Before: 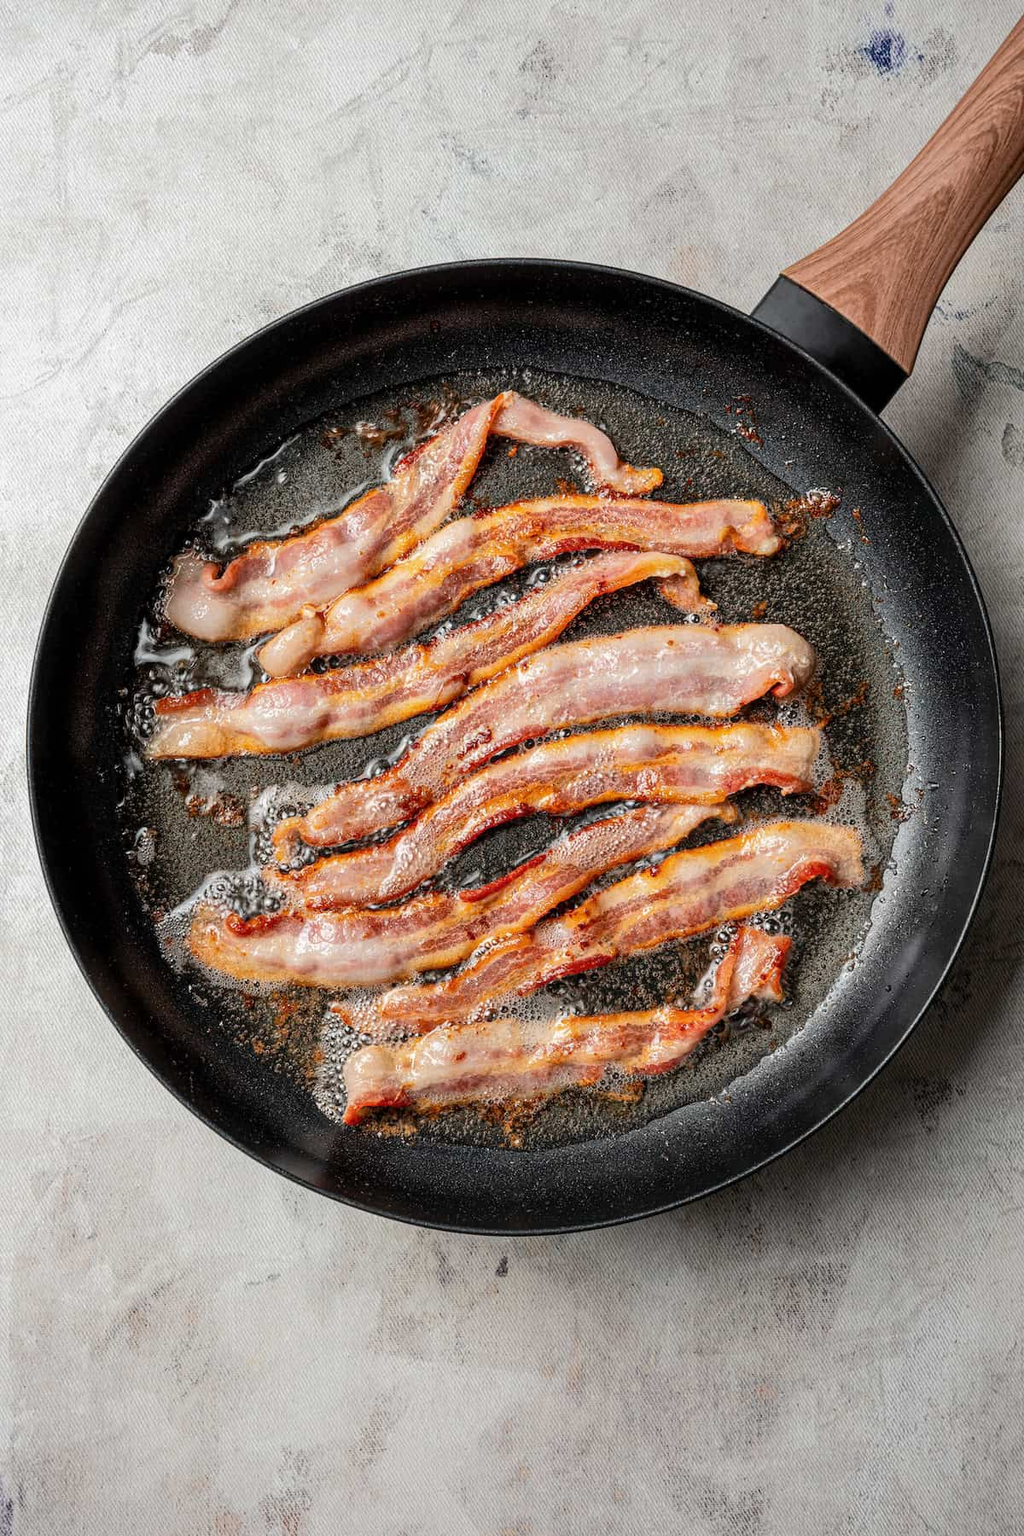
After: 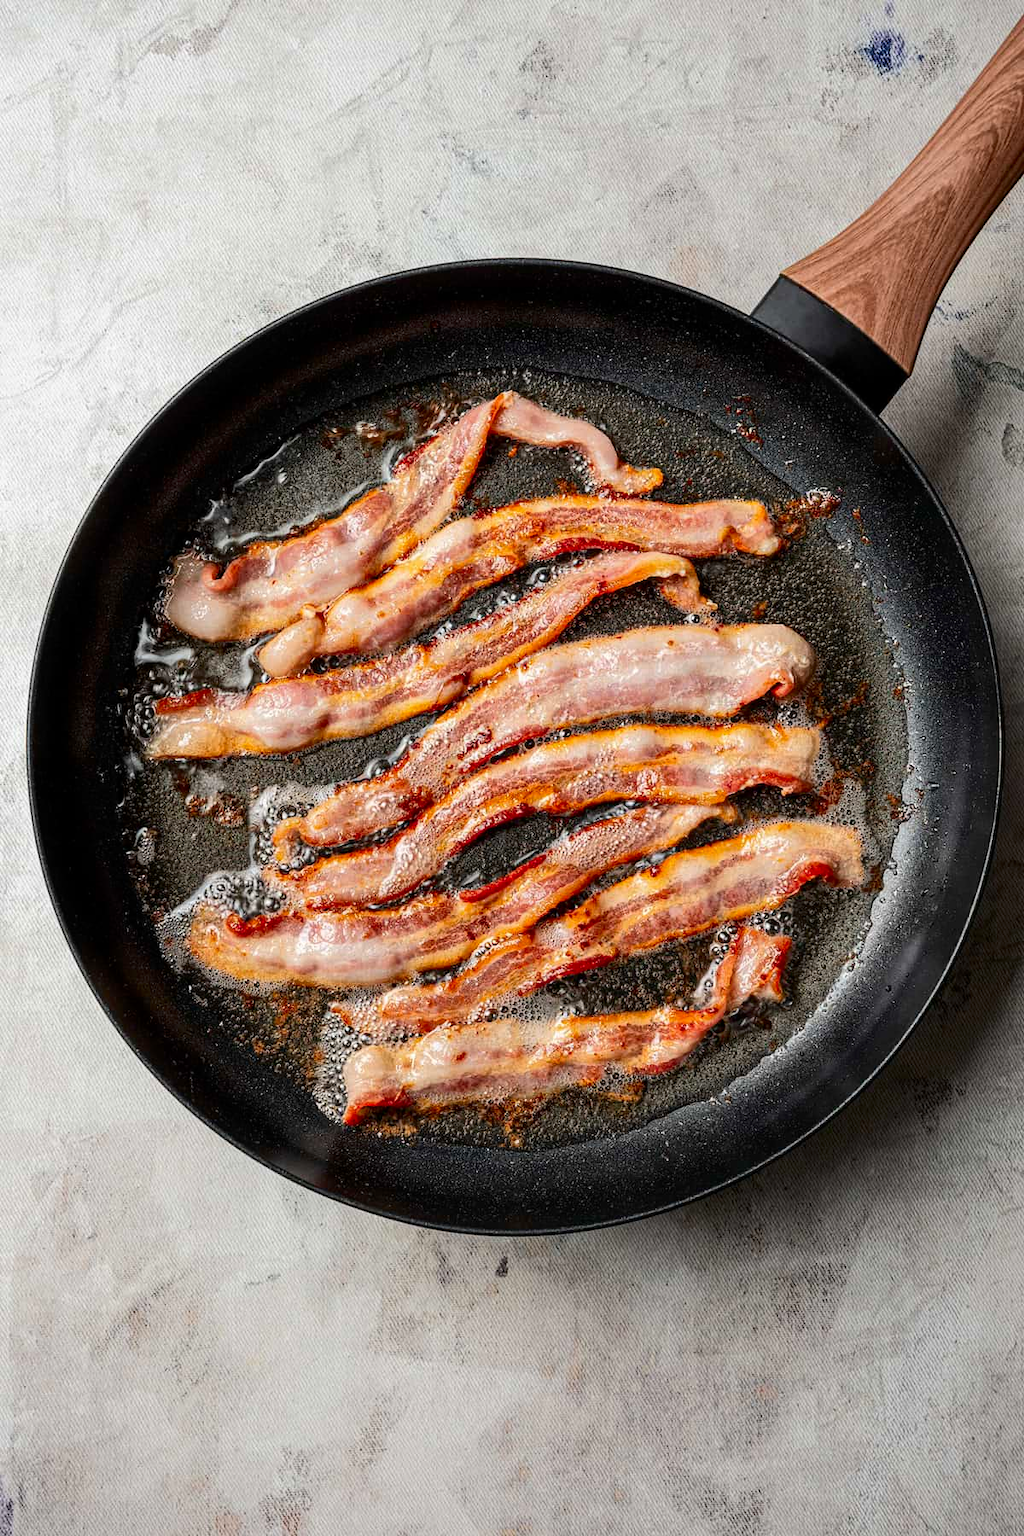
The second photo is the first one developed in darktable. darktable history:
contrast brightness saturation: contrast 0.13, brightness -0.053, saturation 0.153
